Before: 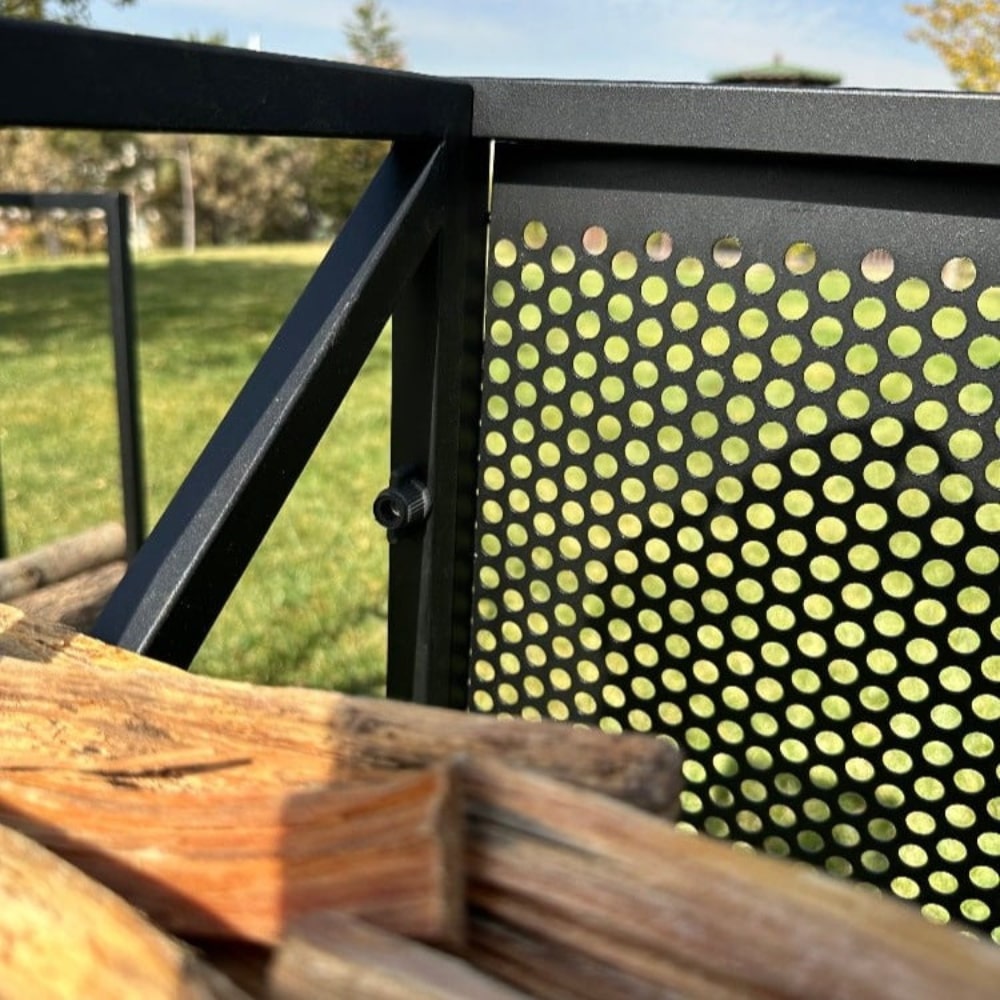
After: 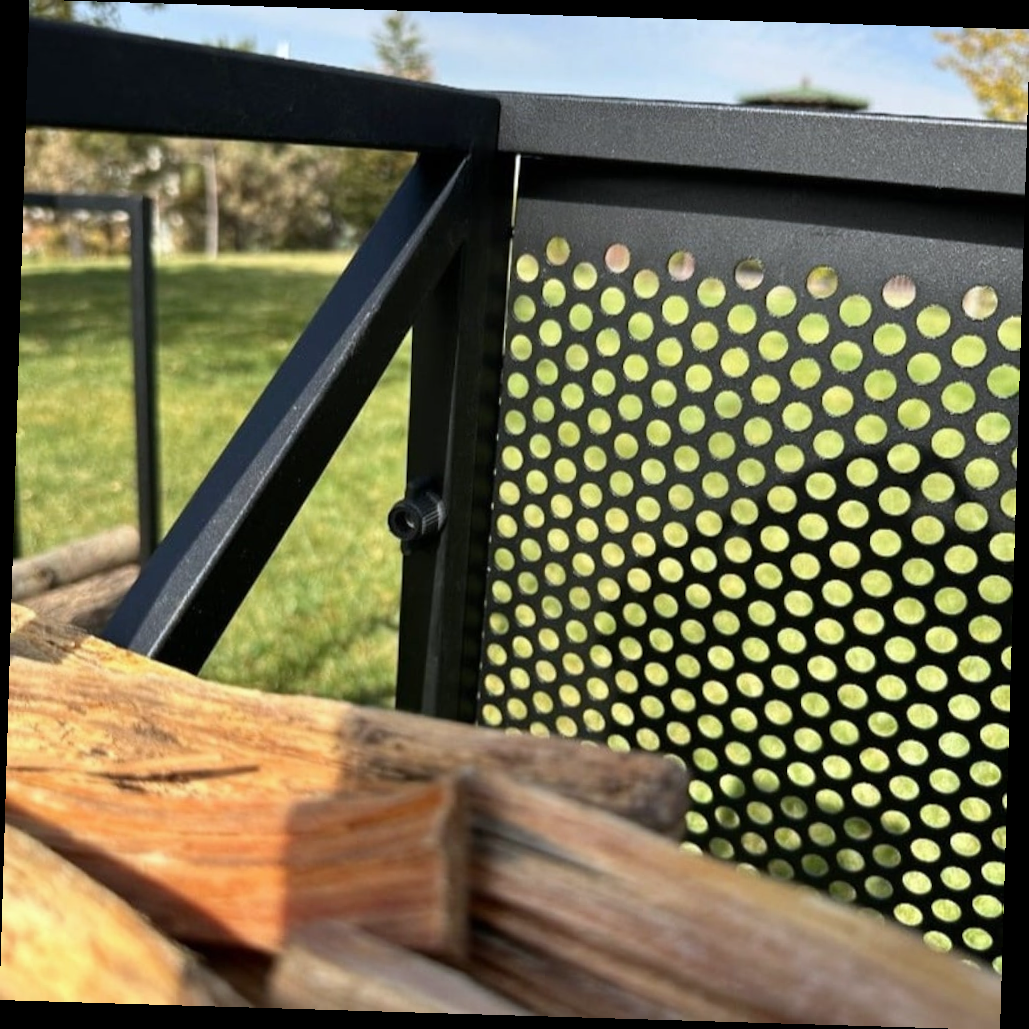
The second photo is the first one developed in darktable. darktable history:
rotate and perspective: rotation 1.72°, automatic cropping off
white balance: red 0.983, blue 1.036
